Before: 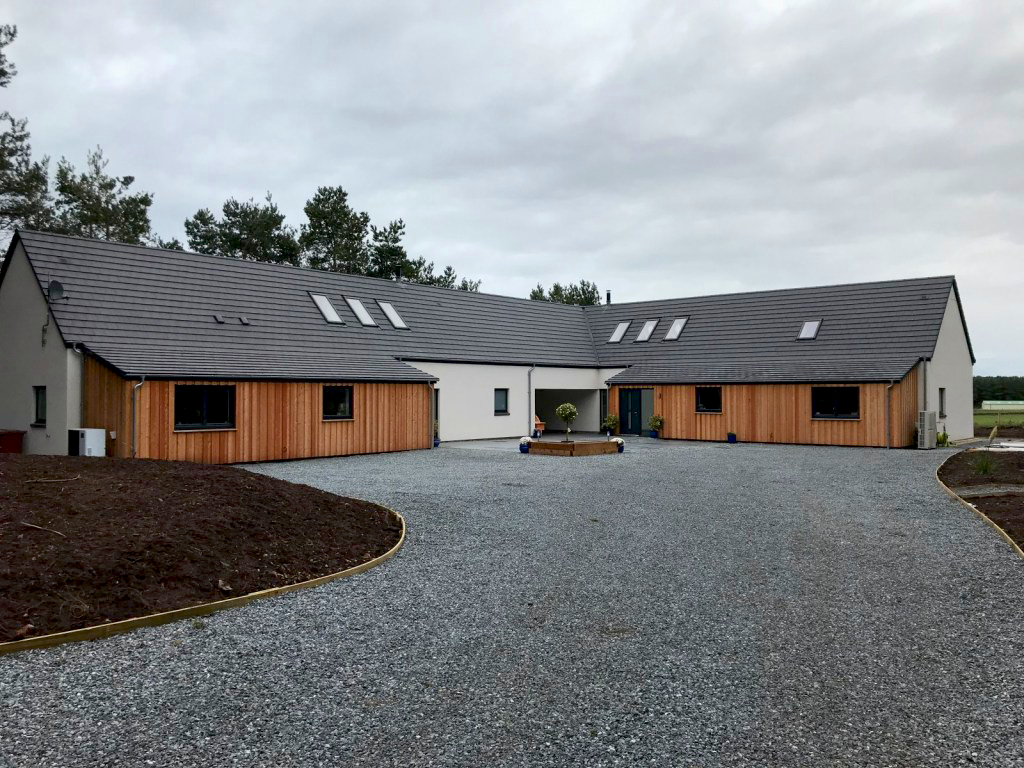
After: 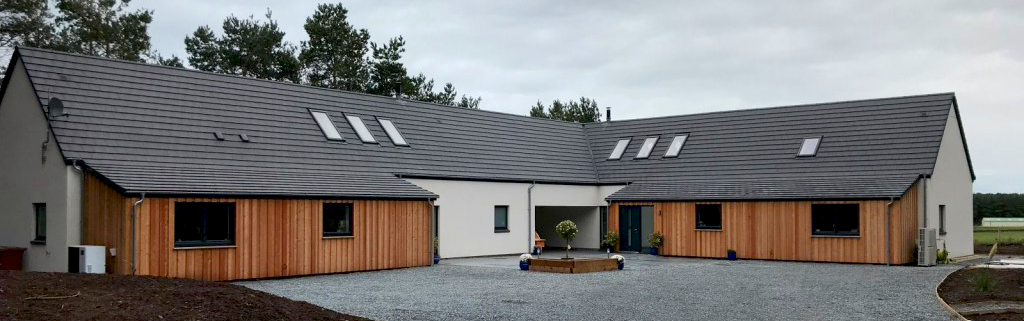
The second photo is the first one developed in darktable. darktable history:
crop and rotate: top 23.932%, bottom 34.211%
